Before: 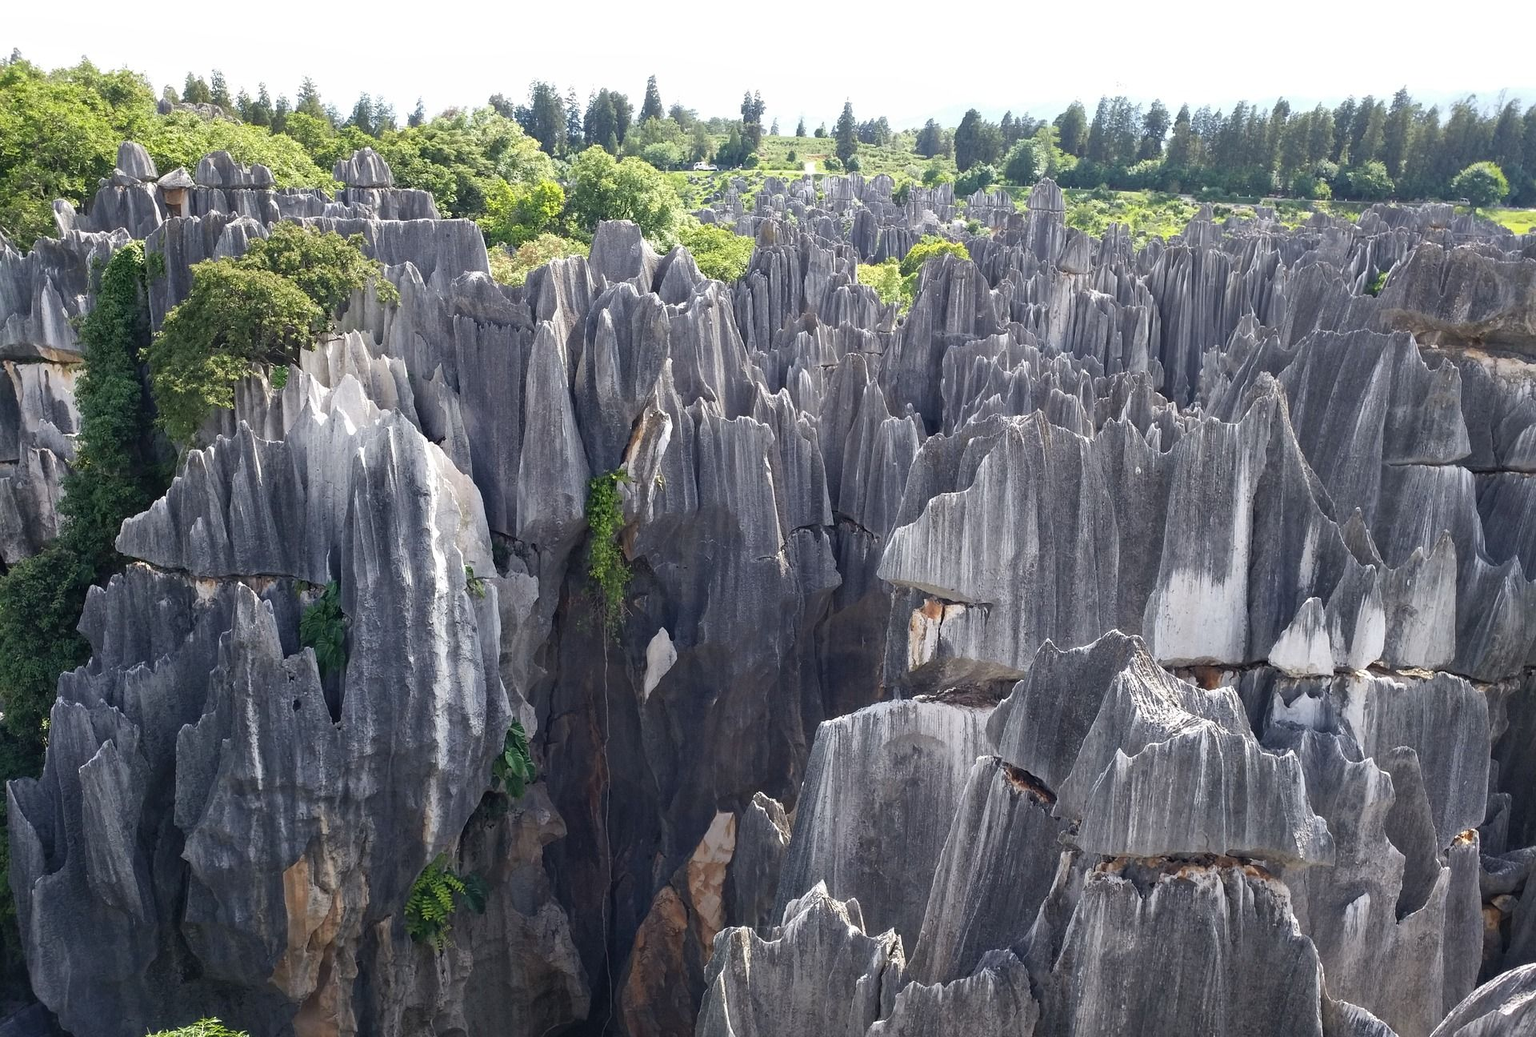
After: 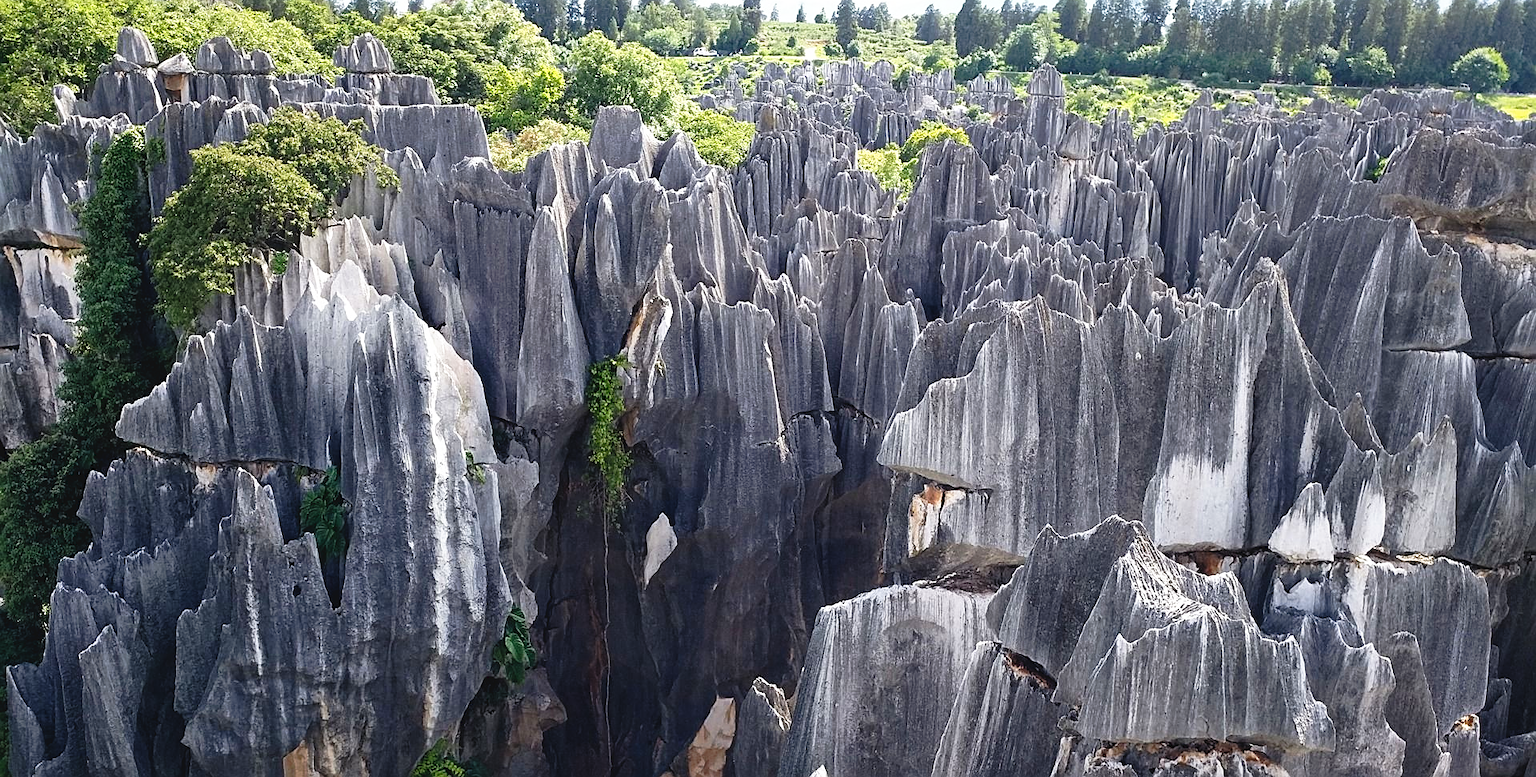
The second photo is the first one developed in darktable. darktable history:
crop: top 11.059%, bottom 13.894%
tone curve: curves: ch0 [(0, 0) (0.003, 0.047) (0.011, 0.047) (0.025, 0.047) (0.044, 0.049) (0.069, 0.051) (0.1, 0.062) (0.136, 0.086) (0.177, 0.125) (0.224, 0.178) (0.277, 0.246) (0.335, 0.324) (0.399, 0.407) (0.468, 0.48) (0.543, 0.57) (0.623, 0.675) (0.709, 0.772) (0.801, 0.876) (0.898, 0.963) (1, 1)], preserve colors none
sharpen: on, module defaults
